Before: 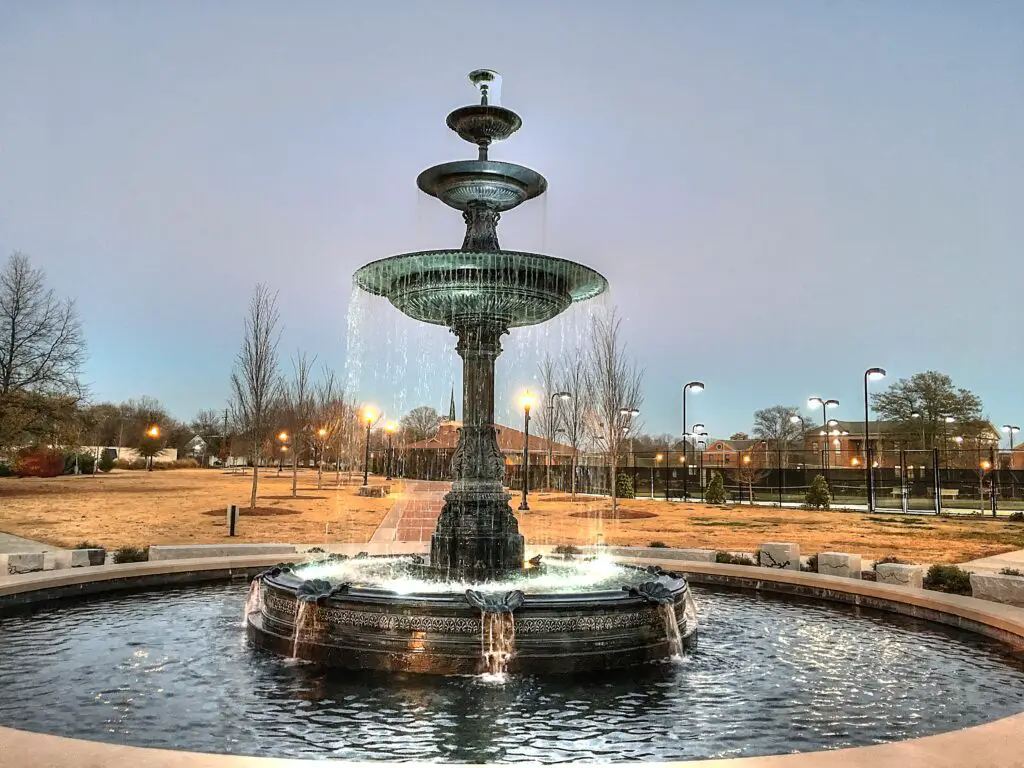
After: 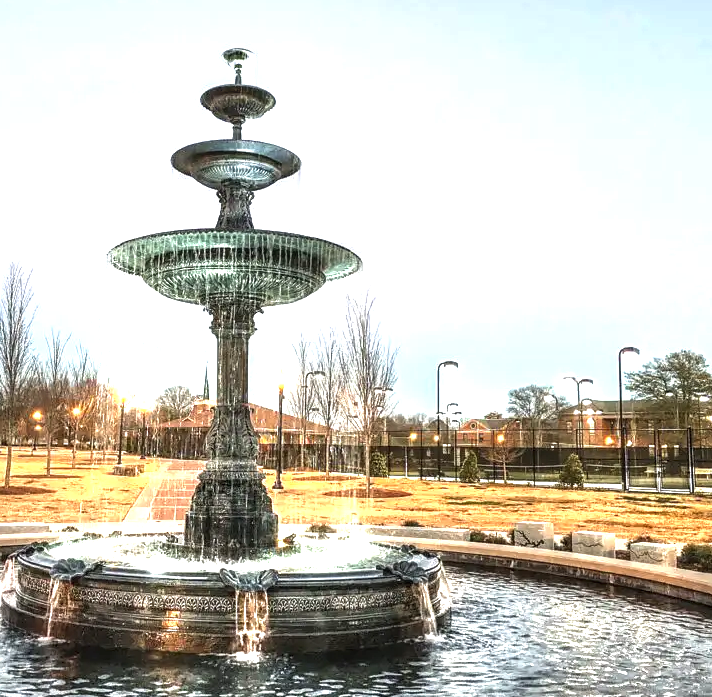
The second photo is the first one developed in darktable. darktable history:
exposure: black level correction 0, exposure 1.173 EV, compensate exposure bias true, compensate highlight preservation false
tone curve: curves: ch0 [(0, 0) (0.8, 0.757) (1, 1)], color space Lab, linked channels, preserve colors none
local contrast: on, module defaults
crop and rotate: left 24.034%, top 2.838%, right 6.406%, bottom 6.299%
